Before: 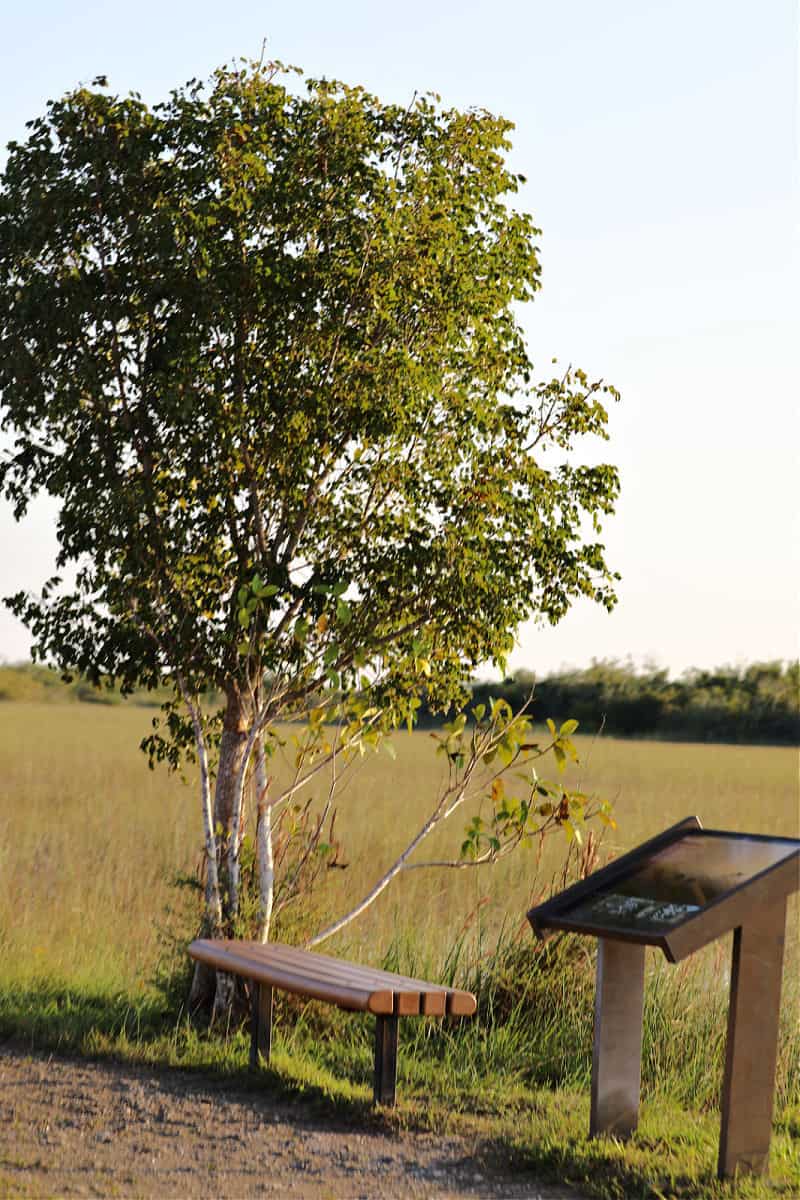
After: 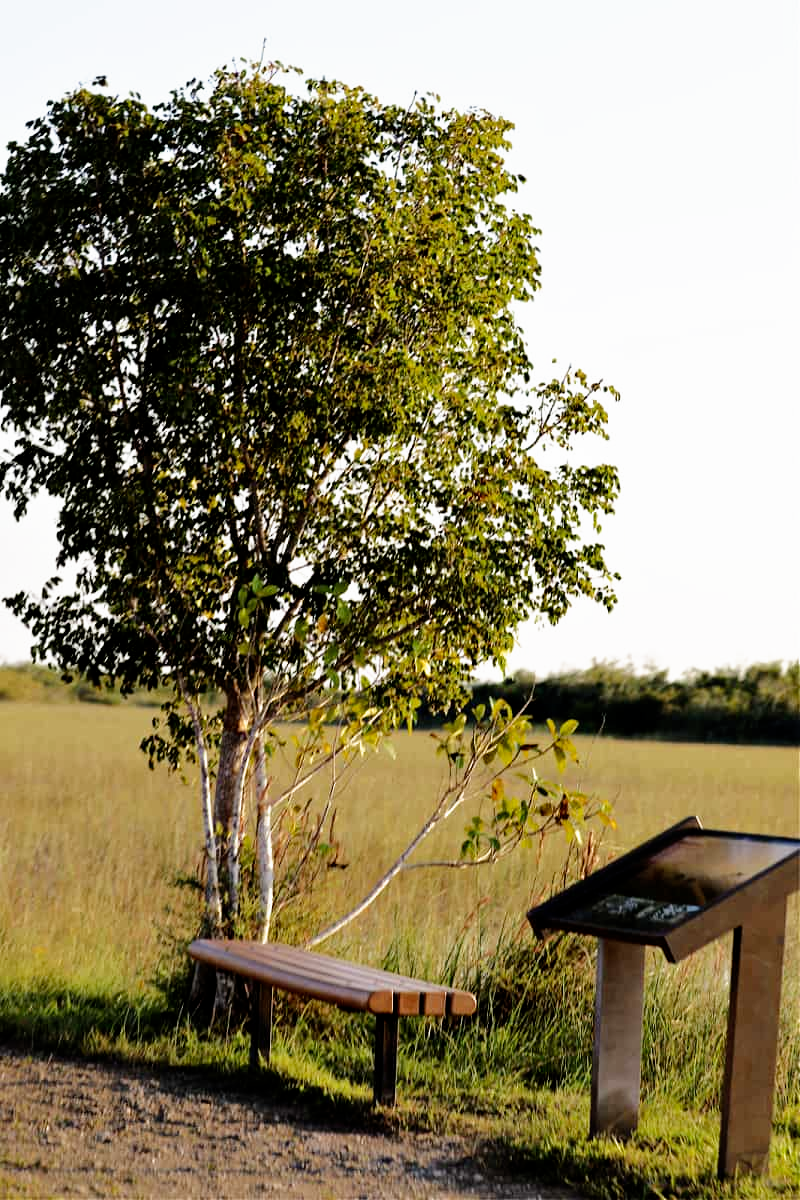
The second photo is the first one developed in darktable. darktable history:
contrast brightness saturation: saturation -0.05
filmic rgb: black relative exposure -8.7 EV, white relative exposure 2.7 EV, threshold 3 EV, target black luminance 0%, hardness 6.25, latitude 75%, contrast 1.325, highlights saturation mix -5%, preserve chrominance no, color science v5 (2021), iterations of high-quality reconstruction 0, enable highlight reconstruction true
